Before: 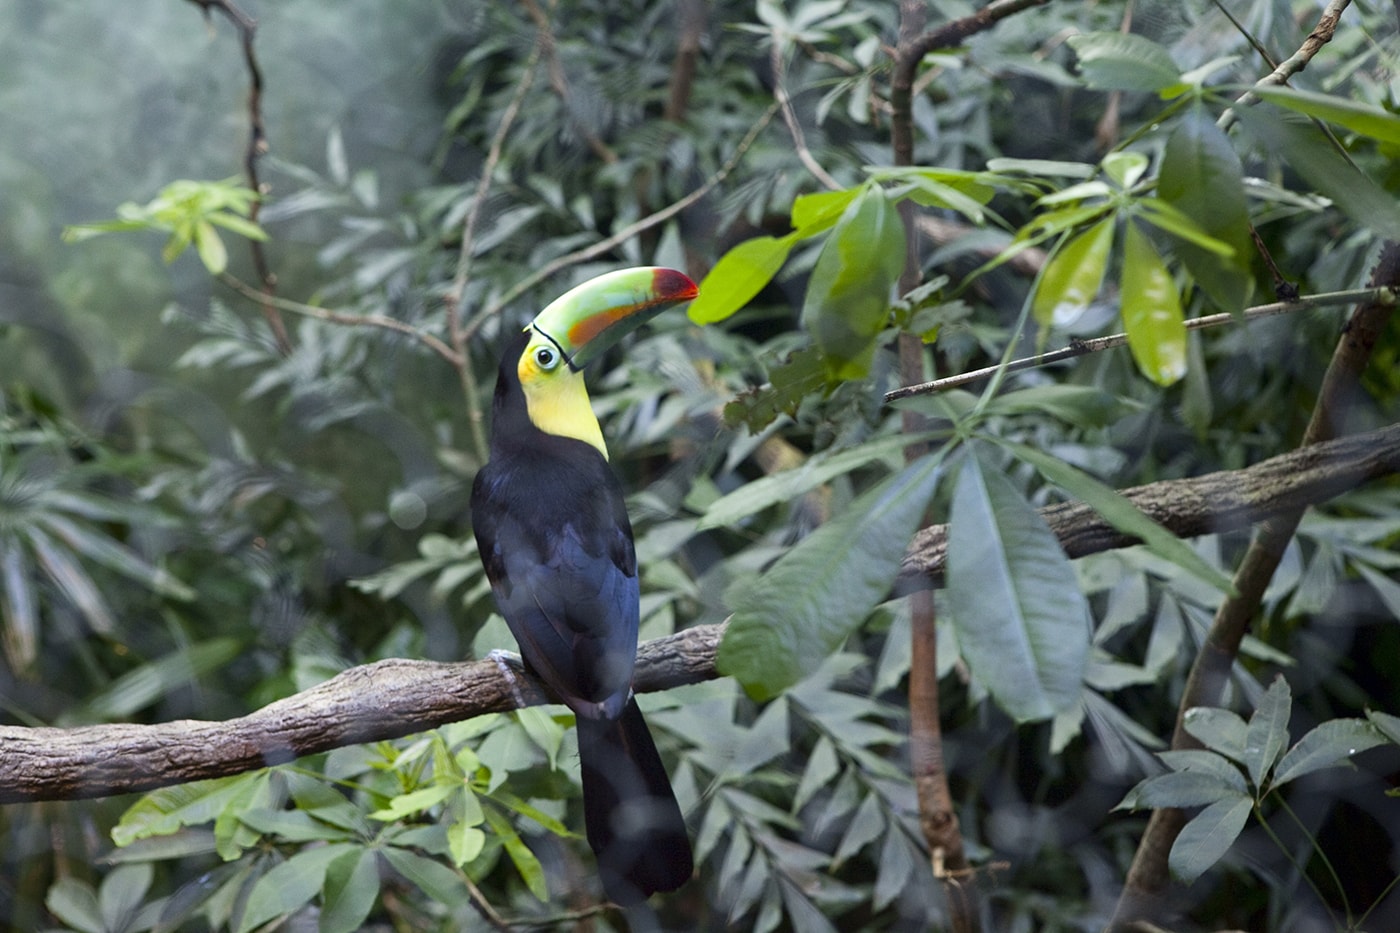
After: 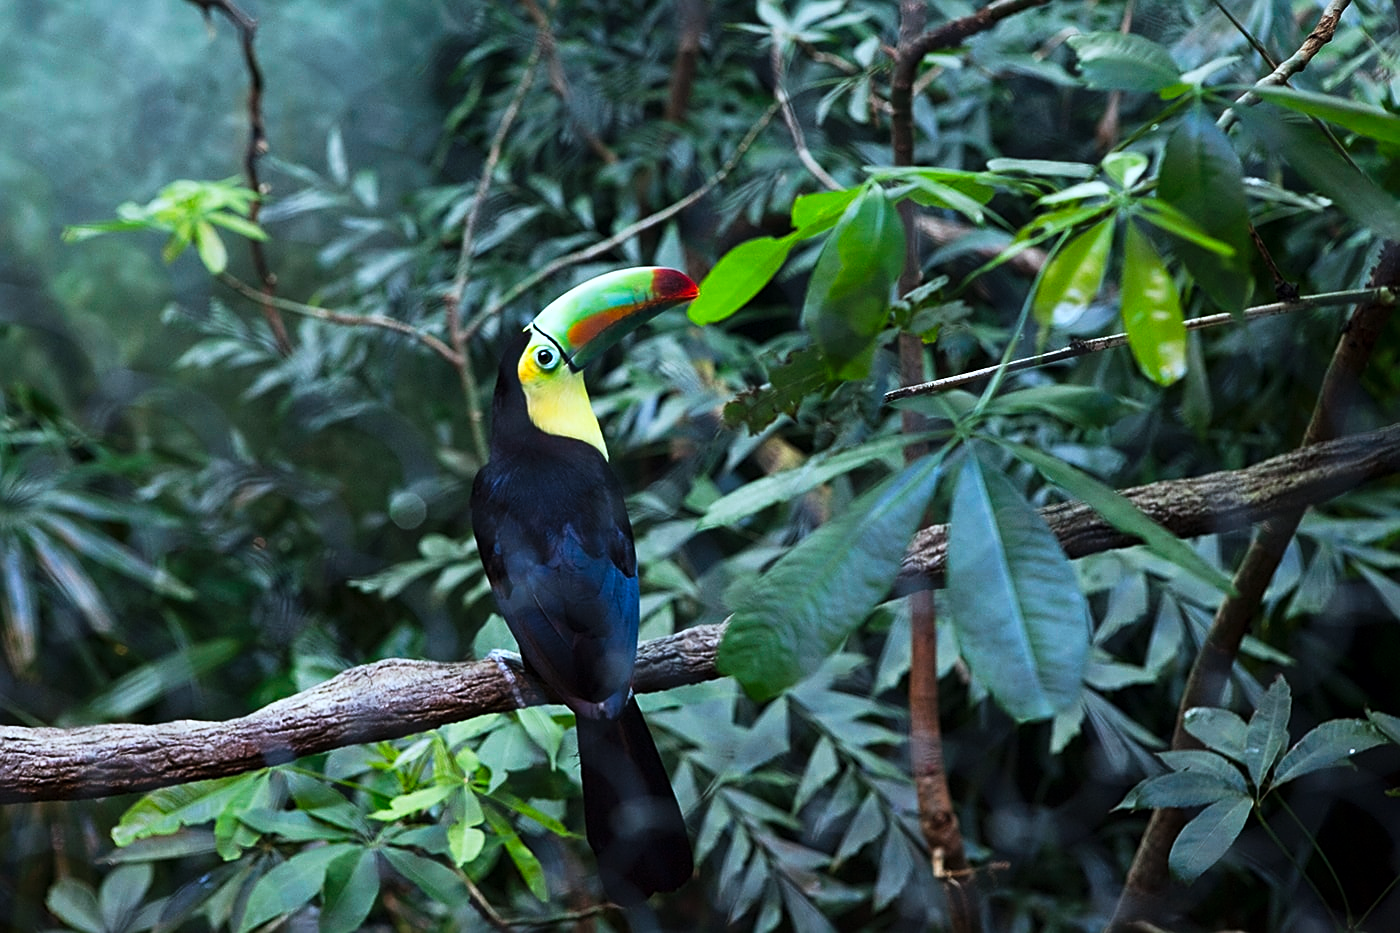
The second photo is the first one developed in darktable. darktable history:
color correction: highlights a* -4.06, highlights b* -11.06
tone curve: curves: ch0 [(0, 0) (0.003, 0.004) (0.011, 0.009) (0.025, 0.017) (0.044, 0.029) (0.069, 0.04) (0.1, 0.051) (0.136, 0.07) (0.177, 0.095) (0.224, 0.131) (0.277, 0.179) (0.335, 0.237) (0.399, 0.302) (0.468, 0.386) (0.543, 0.471) (0.623, 0.576) (0.709, 0.699) (0.801, 0.817) (0.898, 0.917) (1, 1)], preserve colors none
sharpen: on, module defaults
